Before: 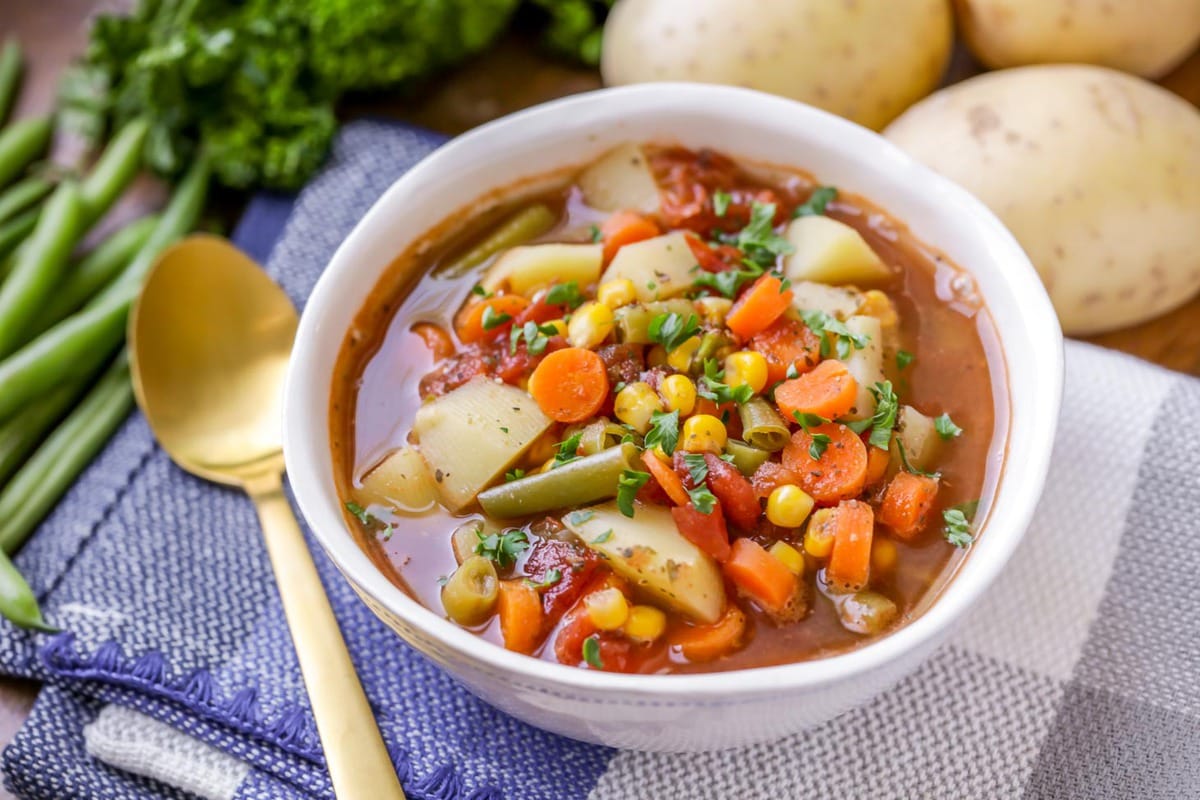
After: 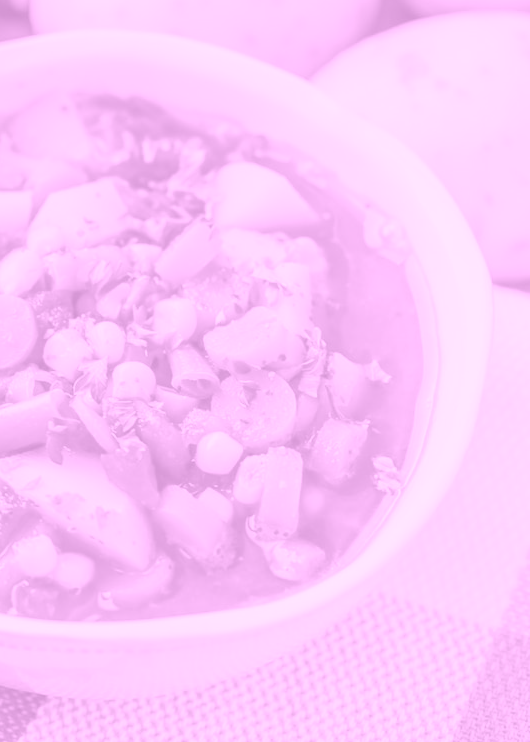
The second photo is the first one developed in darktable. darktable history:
crop: left 47.628%, top 6.643%, right 7.874%
colorize: hue 331.2°, saturation 75%, source mix 30.28%, lightness 70.52%, version 1
